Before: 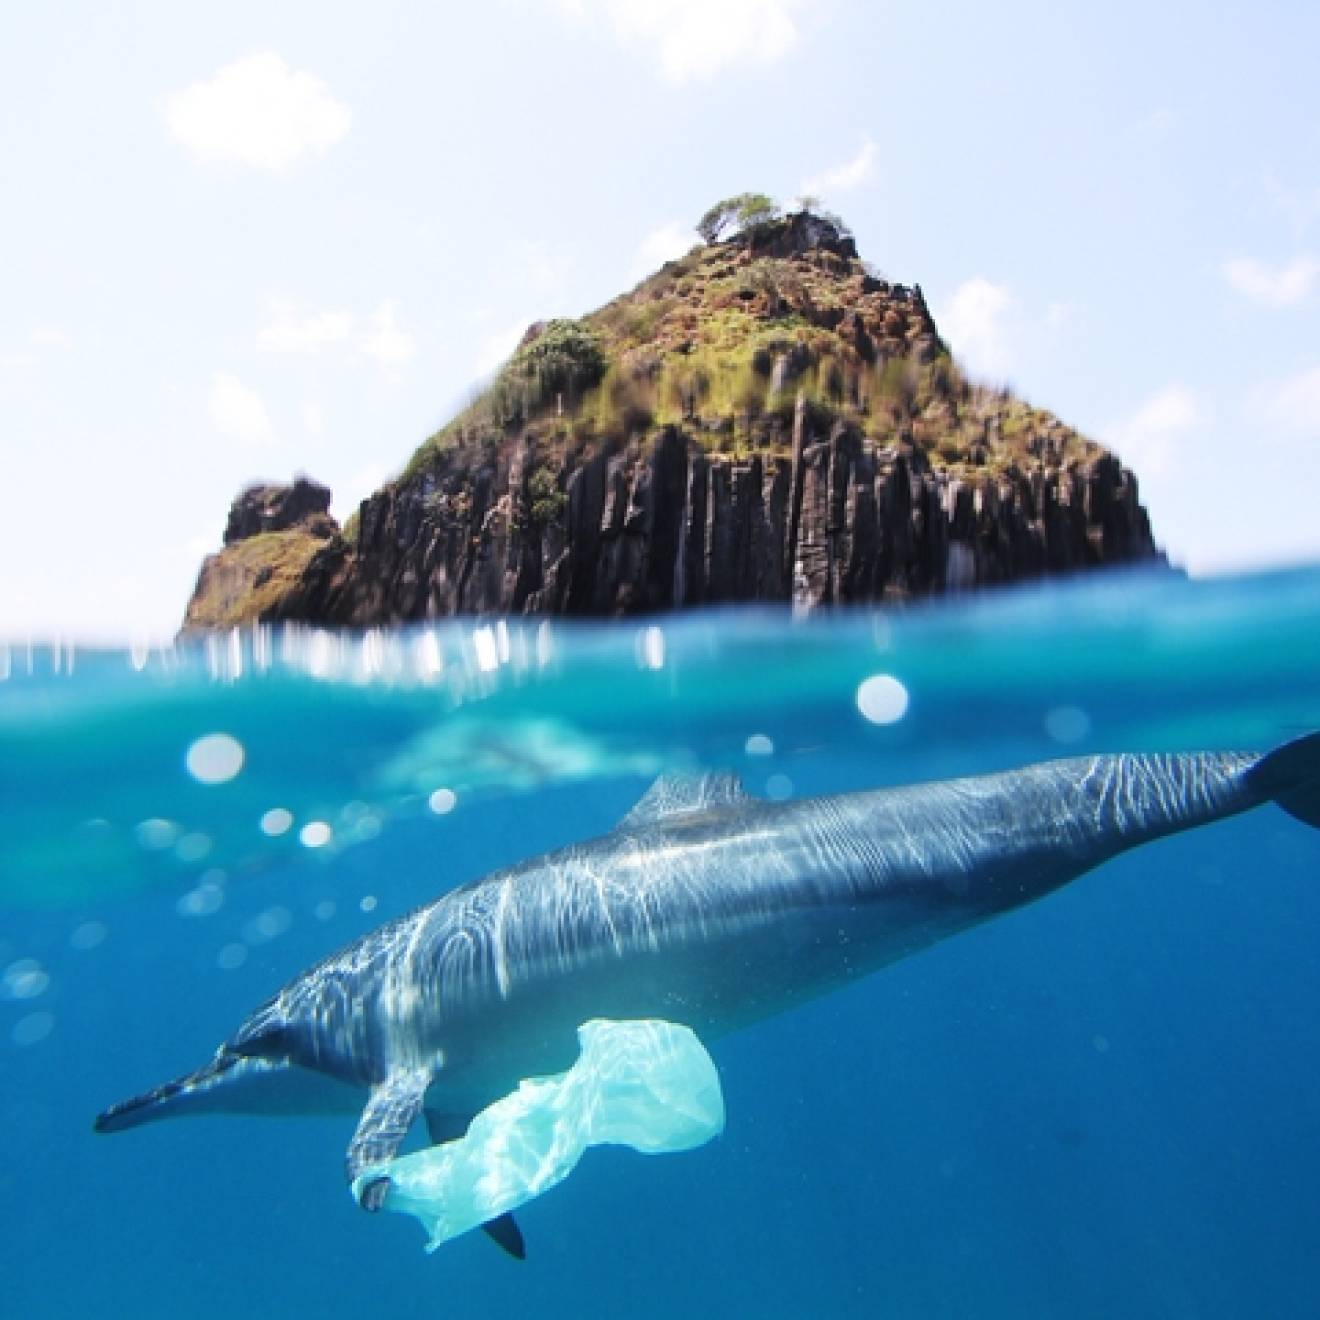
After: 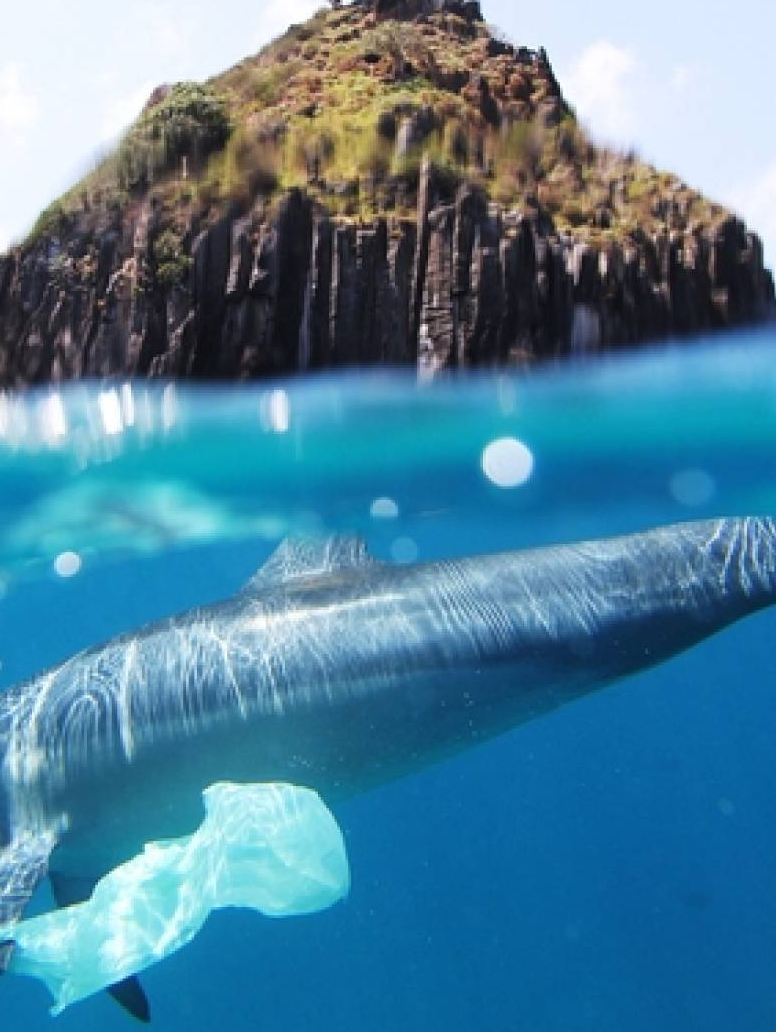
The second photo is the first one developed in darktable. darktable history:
crop and rotate: left 28.481%, top 18.085%, right 12.681%, bottom 3.7%
